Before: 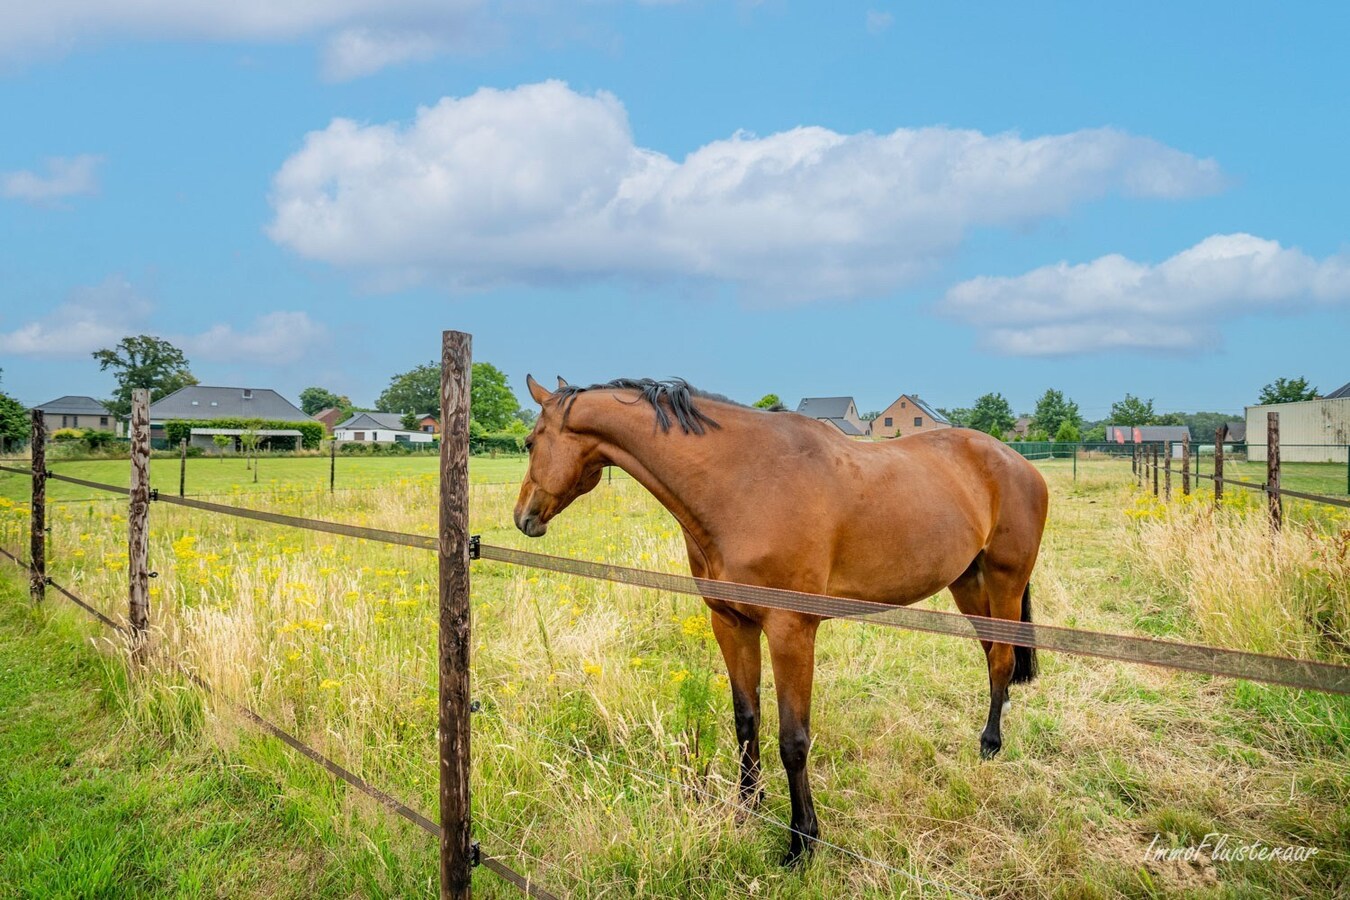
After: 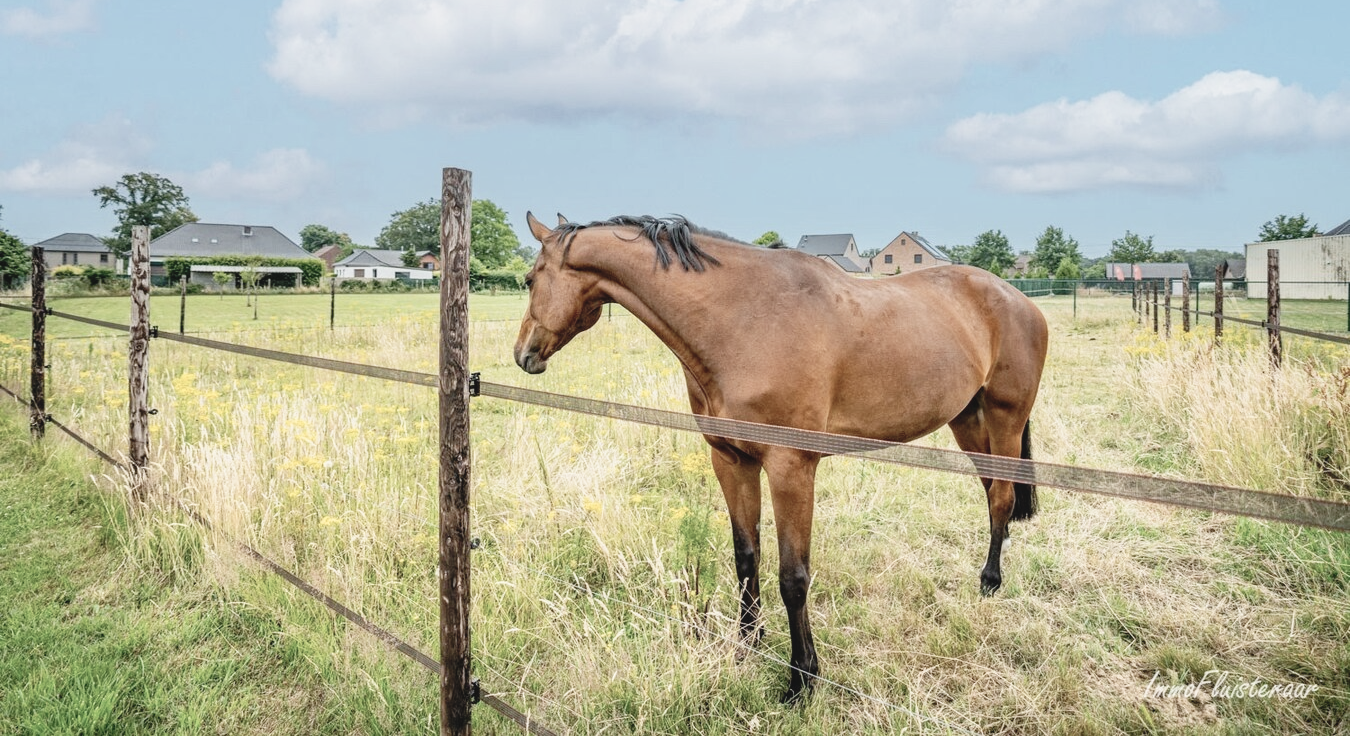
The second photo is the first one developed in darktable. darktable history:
tone curve: curves: ch0 [(0, 0.008) (0.107, 0.091) (0.278, 0.351) (0.457, 0.562) (0.628, 0.738) (0.839, 0.909) (0.998, 0.978)]; ch1 [(0, 0) (0.437, 0.408) (0.474, 0.479) (0.502, 0.5) (0.527, 0.519) (0.561, 0.575) (0.608, 0.665) (0.669, 0.748) (0.859, 0.899) (1, 1)]; ch2 [(0, 0) (0.33, 0.301) (0.421, 0.443) (0.473, 0.498) (0.502, 0.504) (0.522, 0.527) (0.549, 0.583) (0.644, 0.703) (1, 1)], preserve colors none
contrast brightness saturation: contrast 0.104, saturation -0.363
exposure: black level correction -0.014, exposure -0.187 EV, compensate exposure bias true, compensate highlight preservation false
crop and rotate: top 18.218%
local contrast: highlights 101%, shadows 100%, detail 120%, midtone range 0.2
